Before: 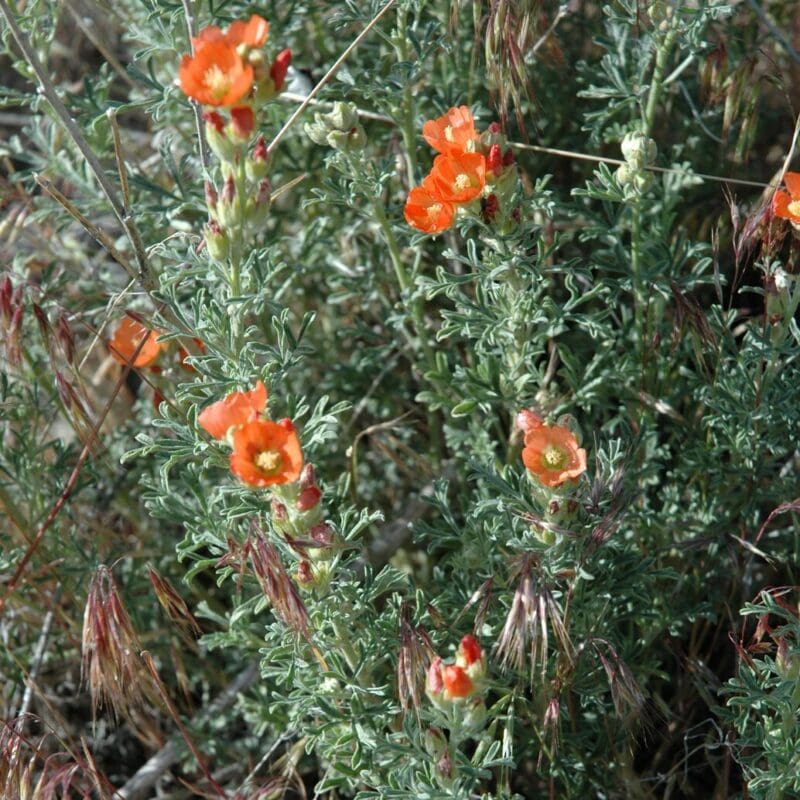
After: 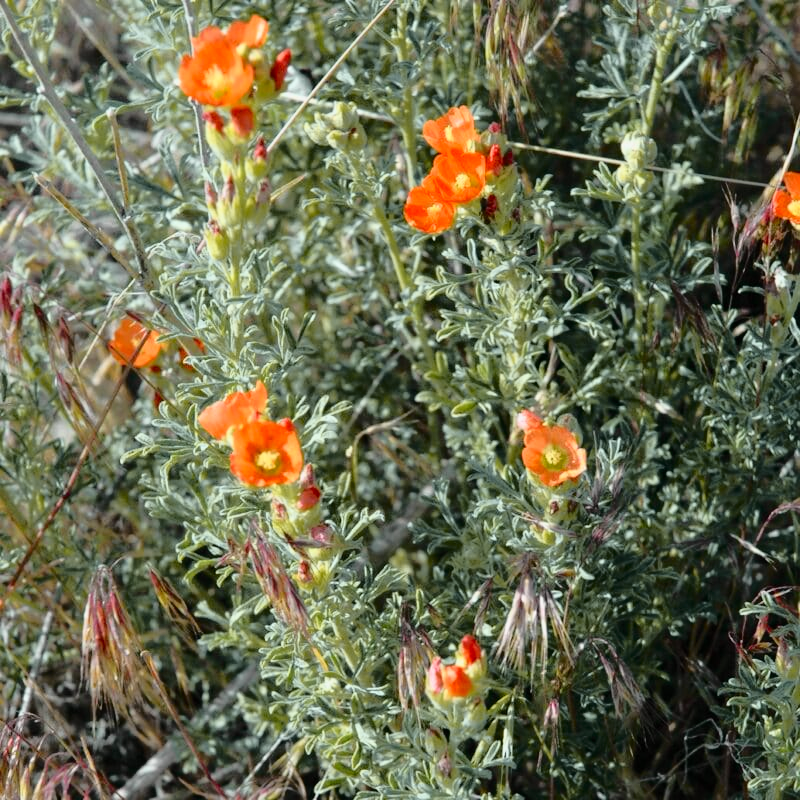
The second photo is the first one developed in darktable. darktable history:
tone curve: curves: ch0 [(0, 0) (0.168, 0.142) (0.359, 0.44) (0.469, 0.544) (0.634, 0.722) (0.858, 0.903) (1, 0.968)]; ch1 [(0, 0) (0.437, 0.453) (0.472, 0.47) (0.502, 0.502) (0.54, 0.534) (0.57, 0.592) (0.618, 0.66) (0.699, 0.749) (0.859, 0.919) (1, 1)]; ch2 [(0, 0) (0.33, 0.301) (0.421, 0.443) (0.476, 0.498) (0.505, 0.503) (0.547, 0.557) (0.586, 0.634) (0.608, 0.676) (1, 1)], color space Lab, independent channels, preserve colors none
